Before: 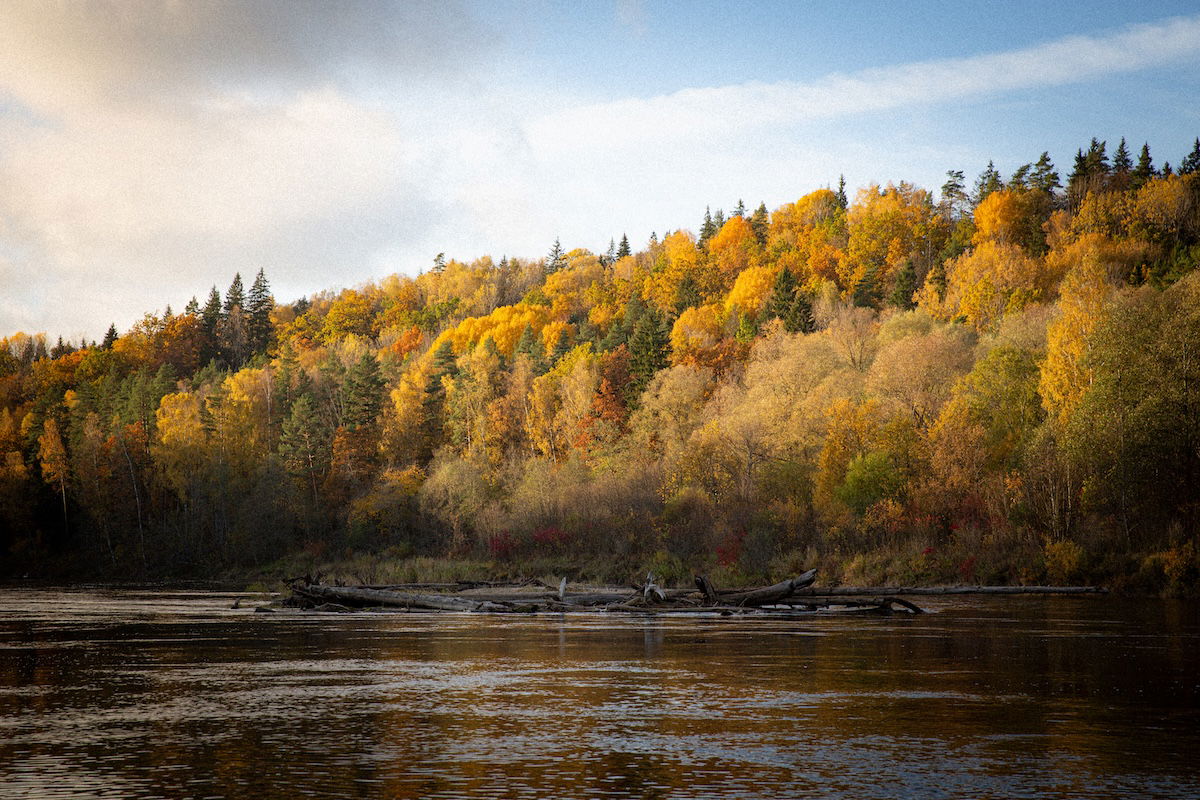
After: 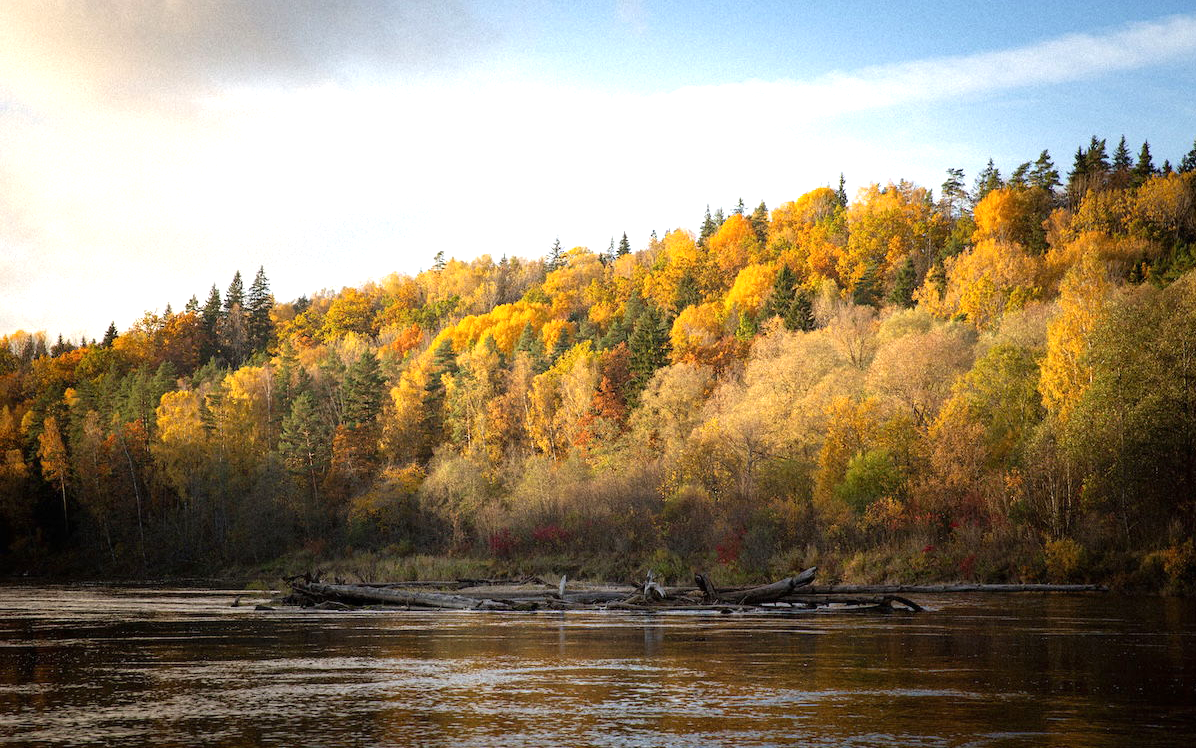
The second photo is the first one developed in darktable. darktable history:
crop: top 0.31%, right 0.264%, bottom 5.069%
tone equalizer: smoothing diameter 24.96%, edges refinement/feathering 7.89, preserve details guided filter
exposure: black level correction 0, exposure 0.499 EV, compensate highlight preservation false
